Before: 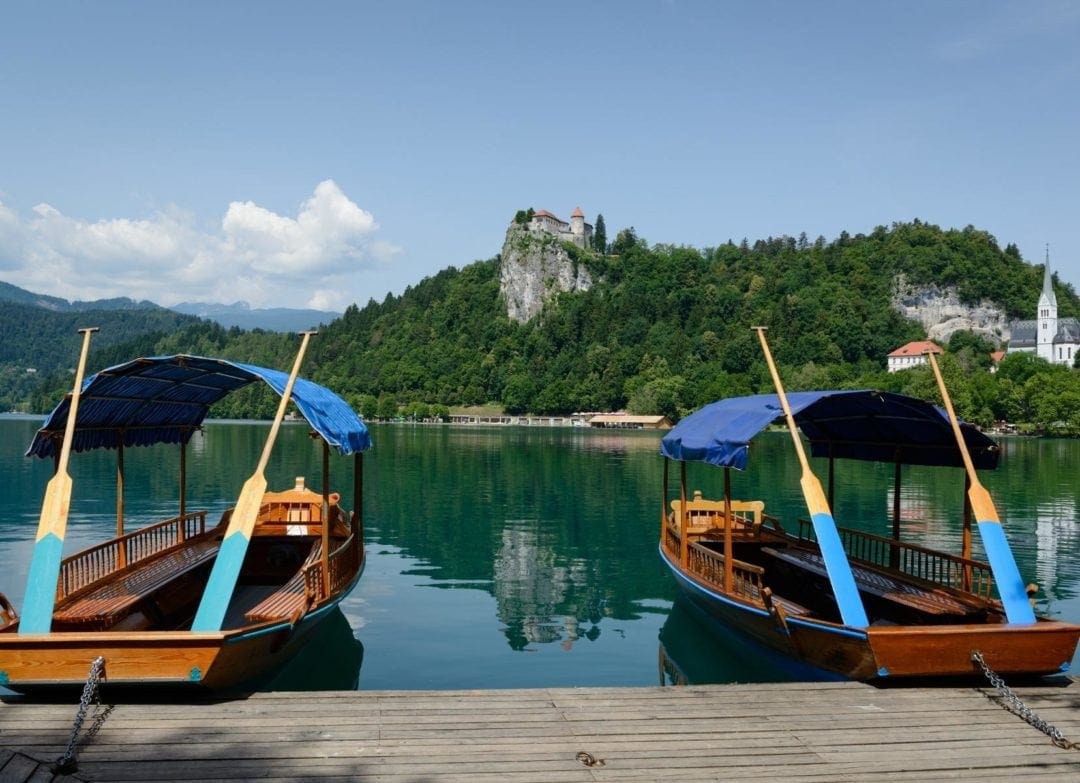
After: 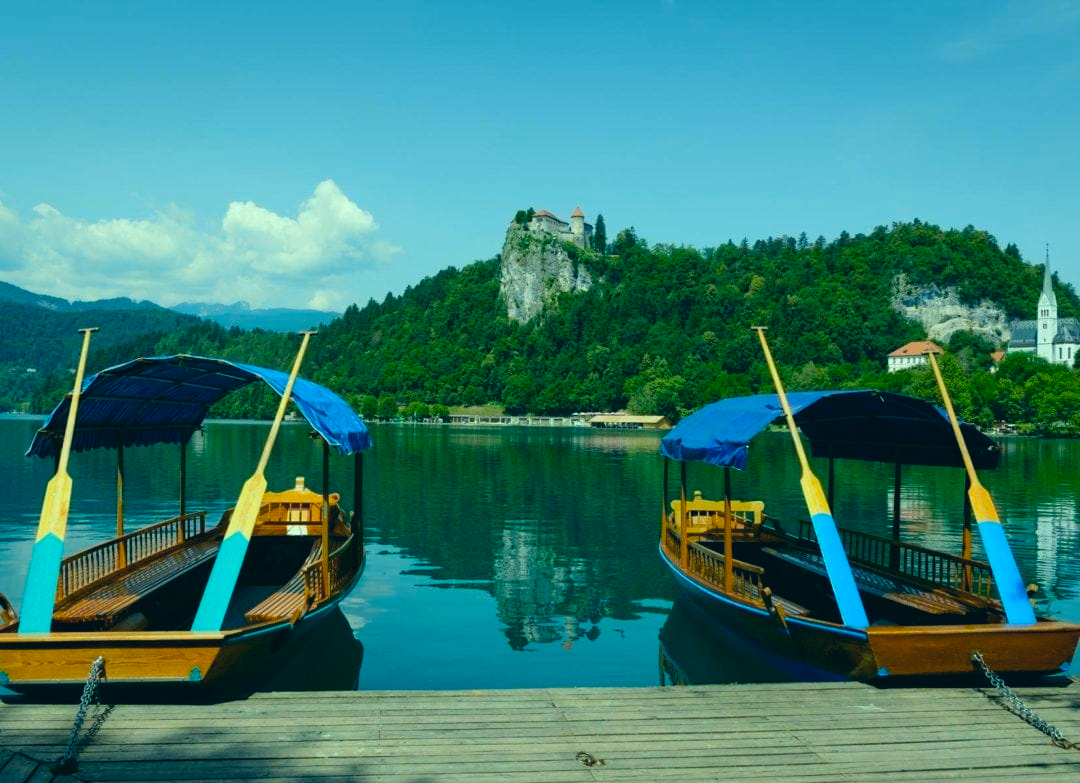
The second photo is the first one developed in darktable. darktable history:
color correction: highlights a* -19.55, highlights b* 9.8, shadows a* -20.42, shadows b* -10.96
color balance rgb: power › luminance 1.218%, power › chroma 0.388%, power › hue 32.14°, perceptual saturation grading › global saturation 29.621%, global vibrance 9.794%
